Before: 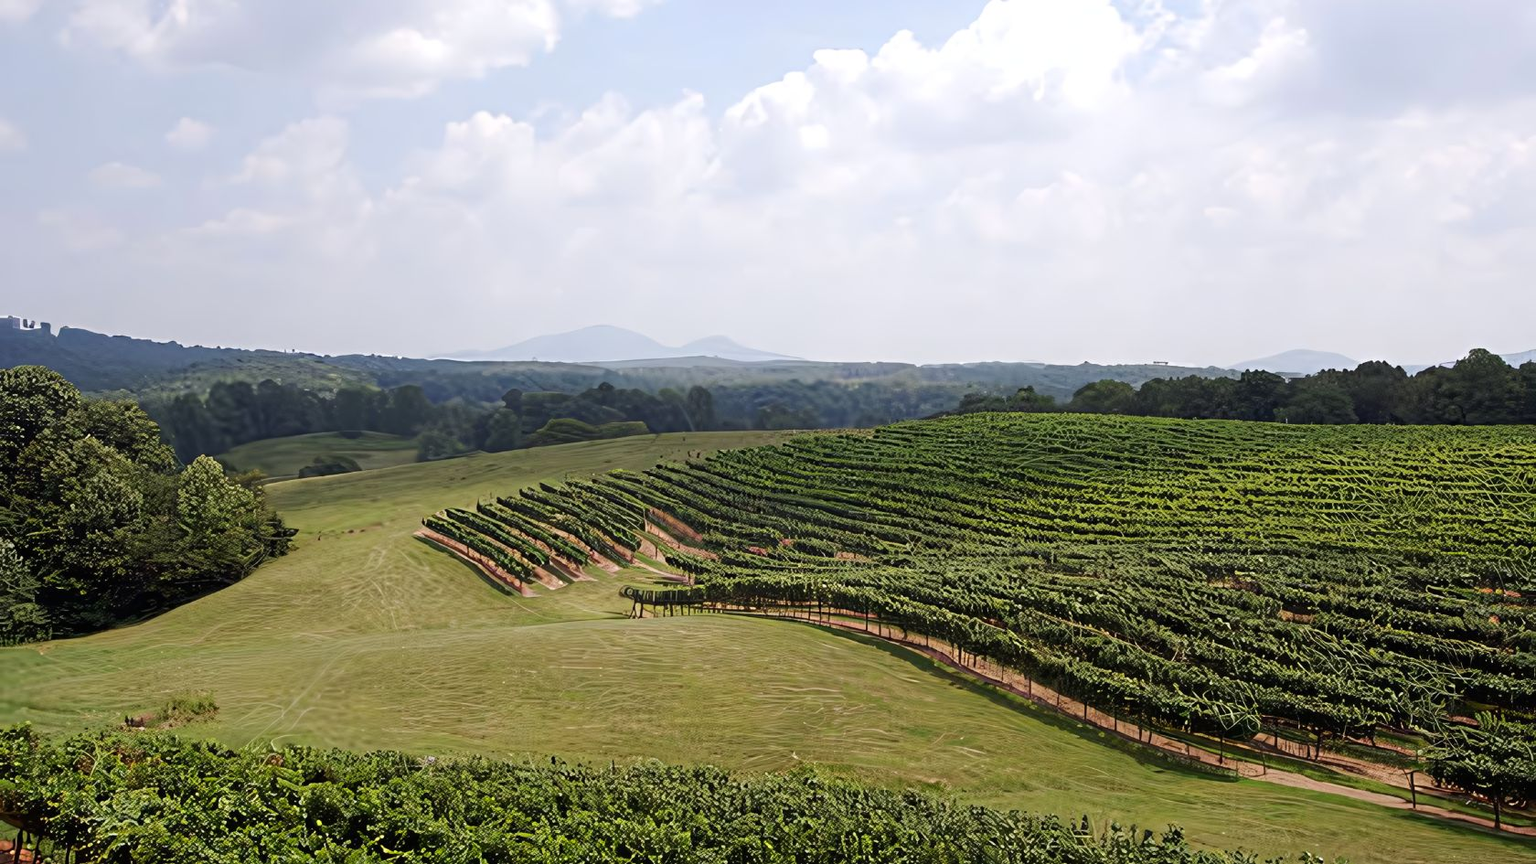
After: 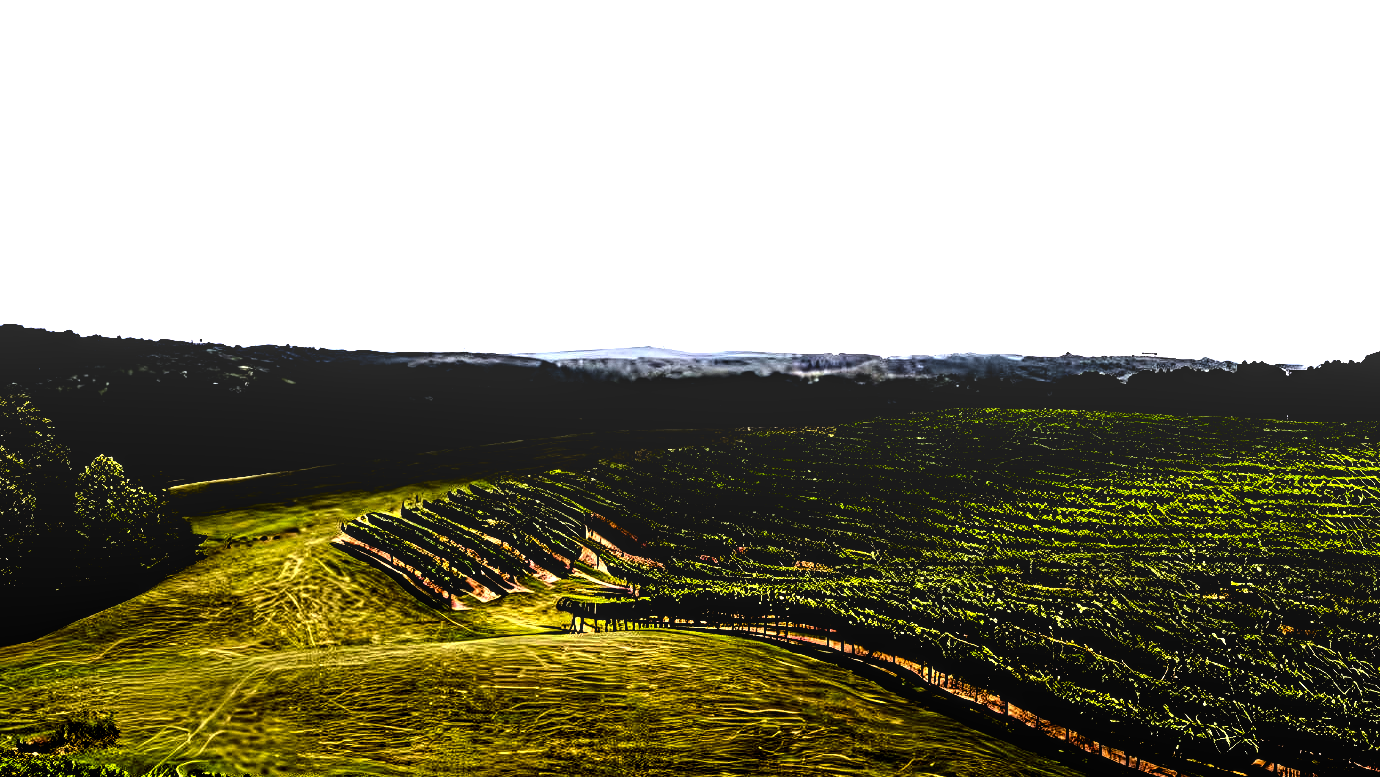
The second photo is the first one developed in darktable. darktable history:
levels: levels [0.044, 0.475, 0.791]
contrast brightness saturation: contrast 0.77, brightness -1, saturation 1
crop and rotate: left 7.196%, top 4.574%, right 10.605%, bottom 13.178%
color balance: mode lift, gamma, gain (sRGB), lift [1, 1.049, 1, 1]
local contrast: on, module defaults
